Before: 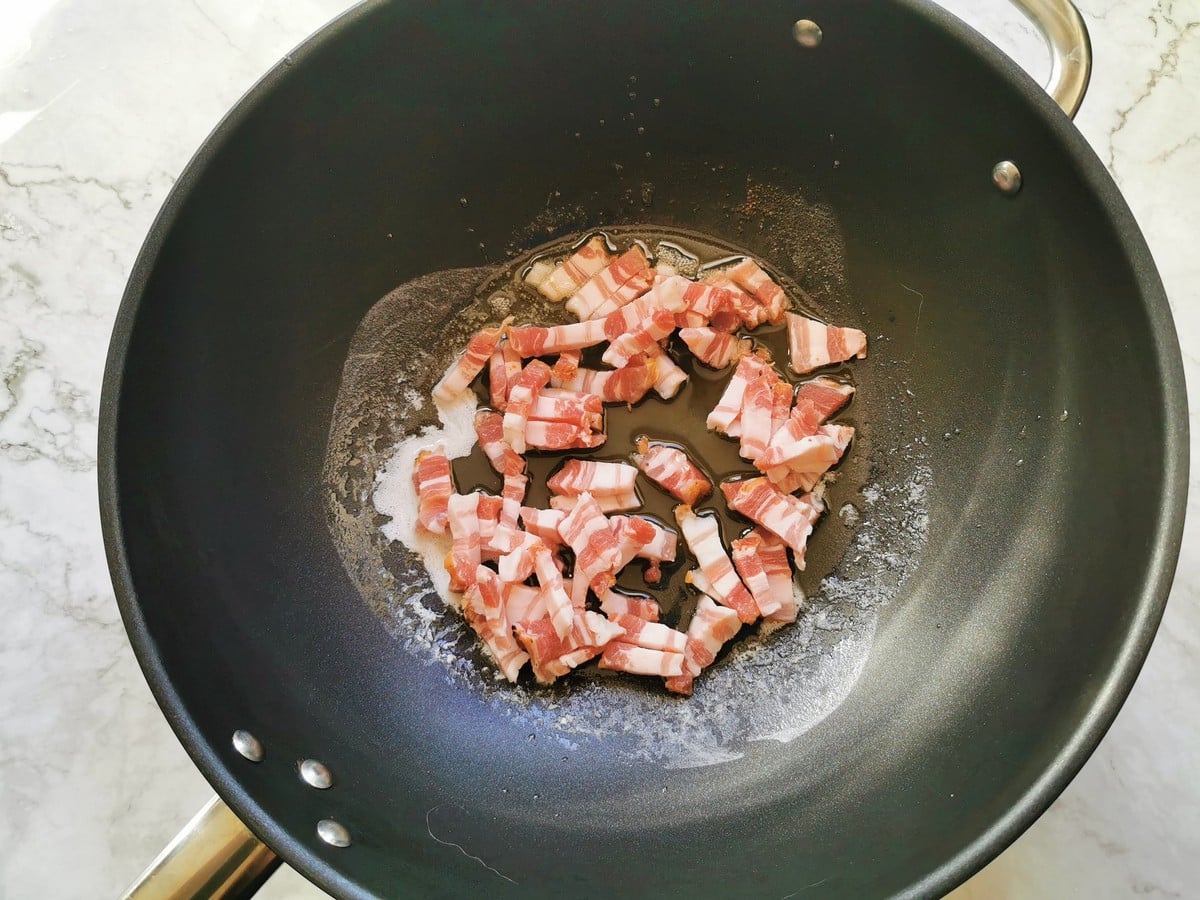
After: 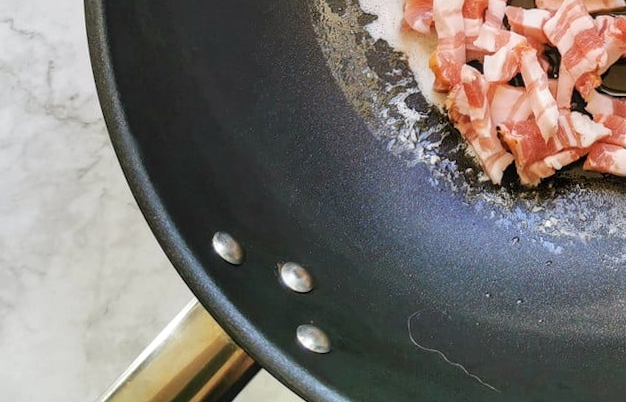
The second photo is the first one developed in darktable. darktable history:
crop and rotate: top 54.778%, right 46.61%, bottom 0.159%
rotate and perspective: rotation 0.226°, lens shift (vertical) -0.042, crop left 0.023, crop right 0.982, crop top 0.006, crop bottom 0.994
local contrast: on, module defaults
